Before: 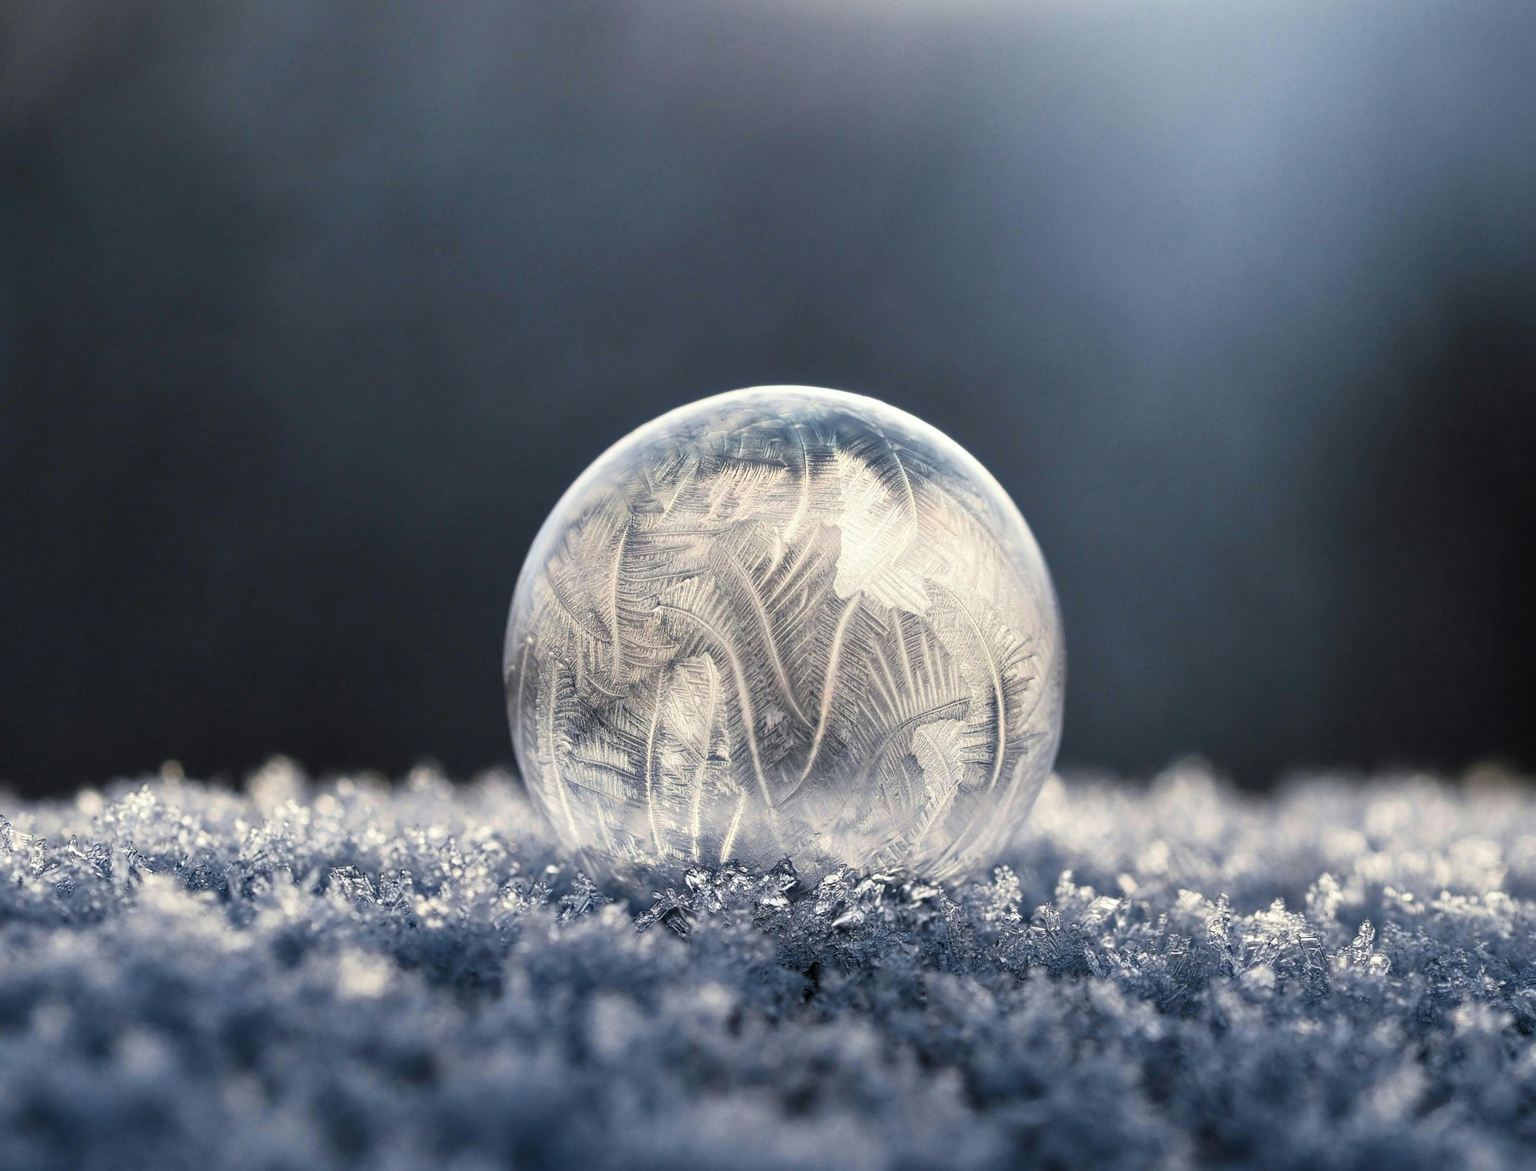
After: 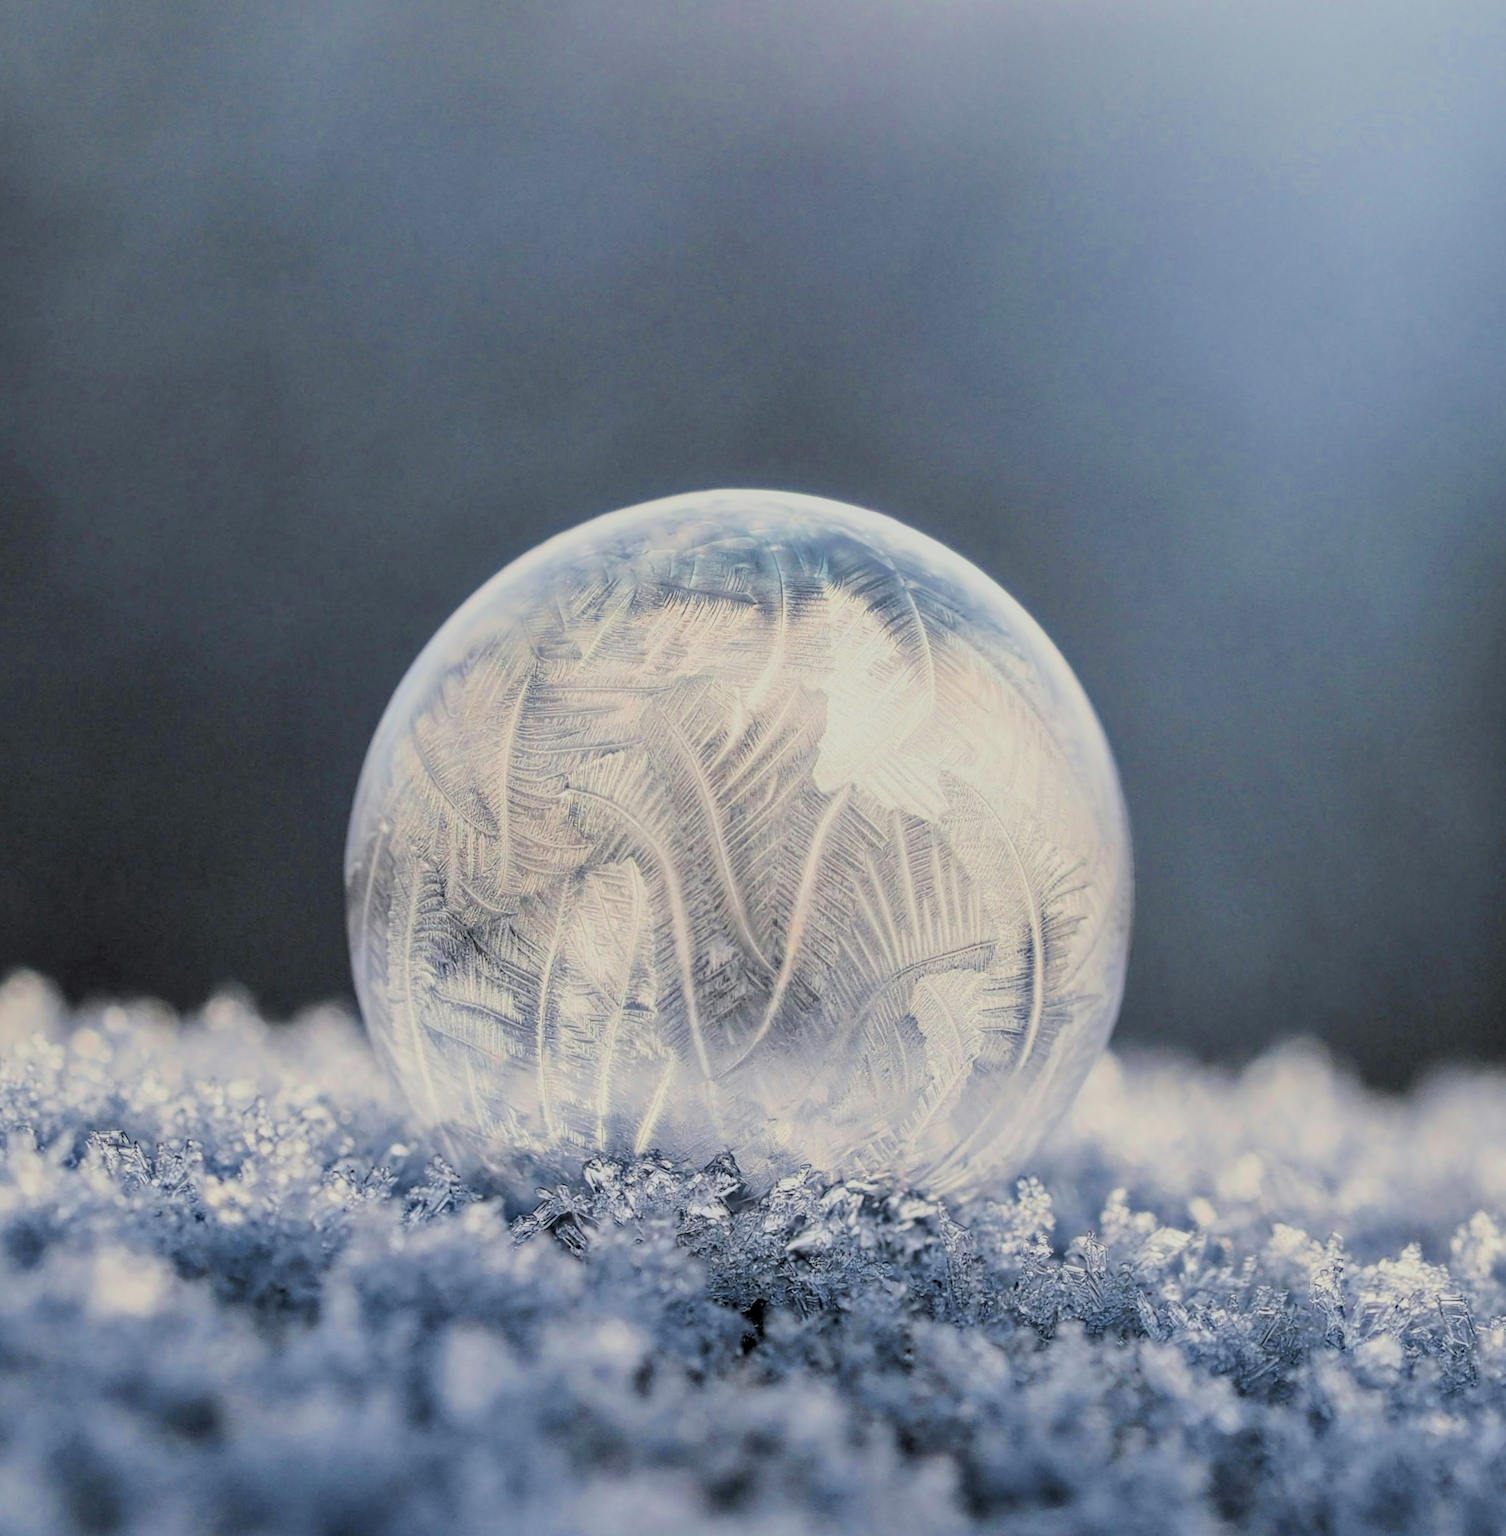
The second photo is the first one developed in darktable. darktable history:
exposure: black level correction 0, exposure 0.698 EV, compensate highlight preservation false
filmic rgb: black relative exposure -7.99 EV, white relative exposure 8.05 EV, target black luminance 0%, hardness 2.44, latitude 76.27%, contrast 0.569, shadows ↔ highlights balance 0.007%, color science v6 (2022)
tone equalizer: -8 EV -0.713 EV, -7 EV -0.677 EV, -6 EV -0.587 EV, -5 EV -0.366 EV, -3 EV 0.394 EV, -2 EV 0.6 EV, -1 EV 0.689 EV, +0 EV 0.777 EV, edges refinement/feathering 500, mask exposure compensation -1.57 EV, preserve details no
local contrast: on, module defaults
crop and rotate: angle -2.98°, left 14.254%, top 0.031%, right 11.04%, bottom 0.052%
